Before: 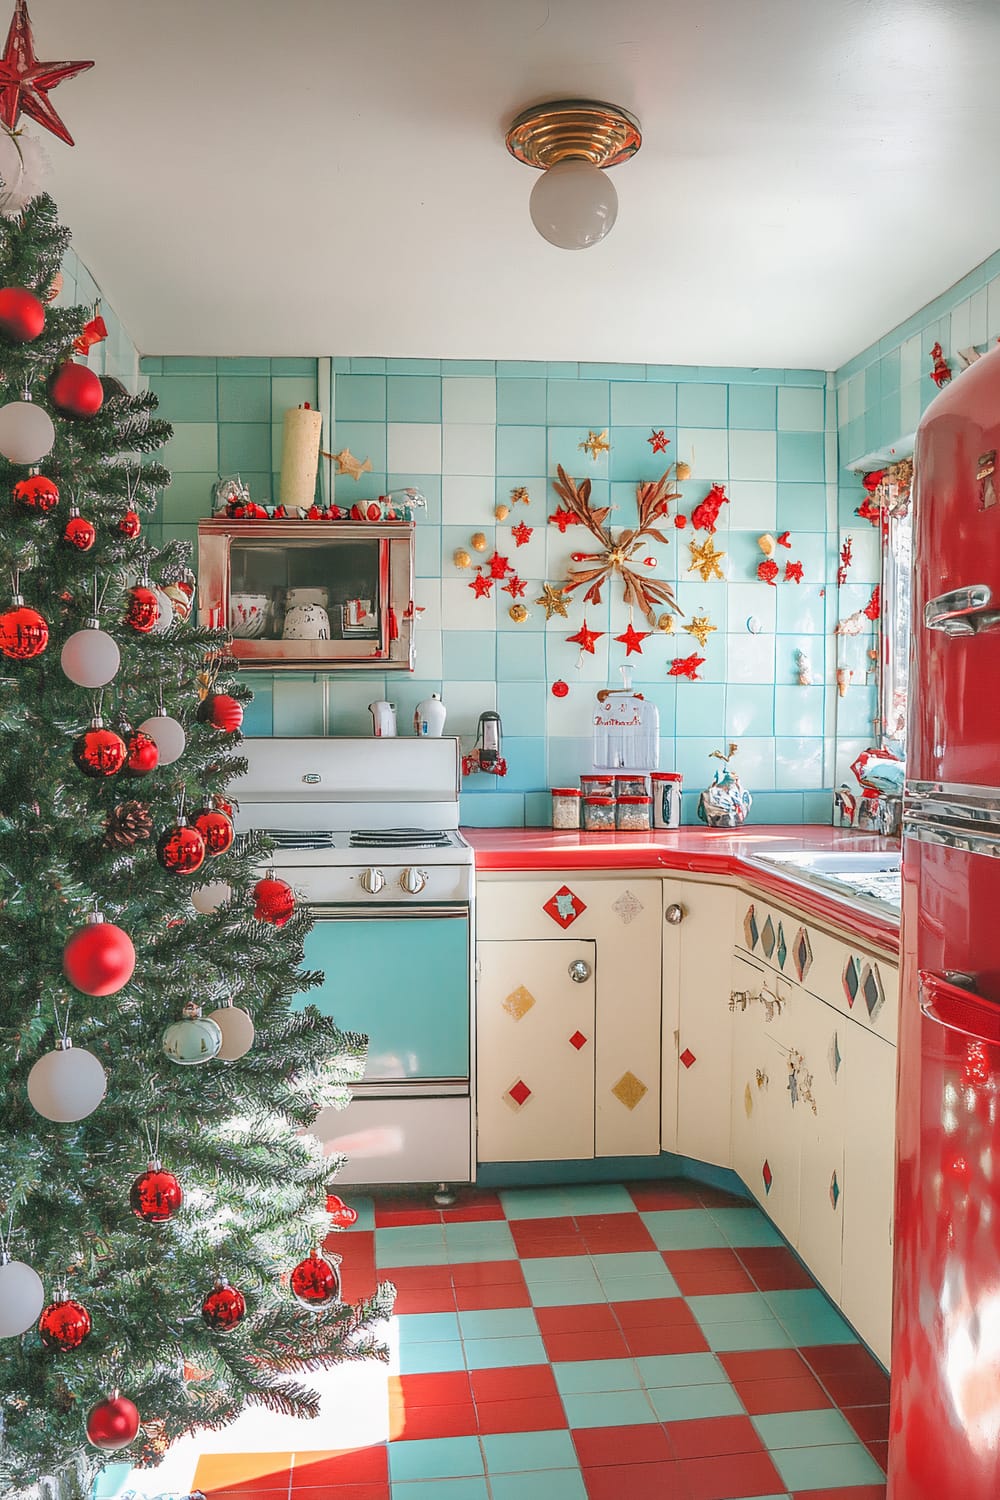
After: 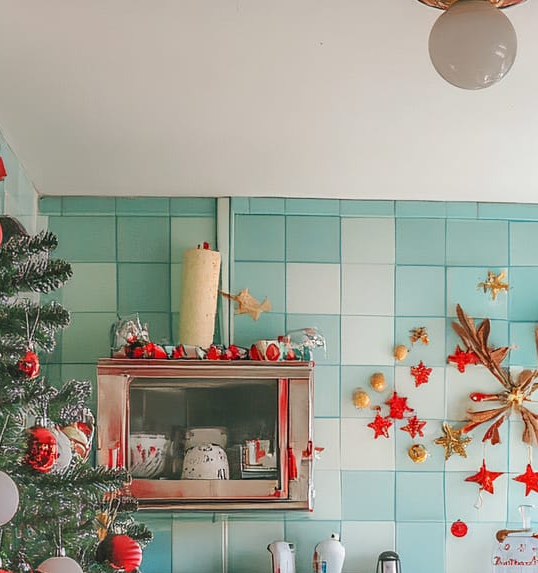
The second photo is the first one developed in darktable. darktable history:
crop: left 10.129%, top 10.726%, right 36.033%, bottom 51.025%
